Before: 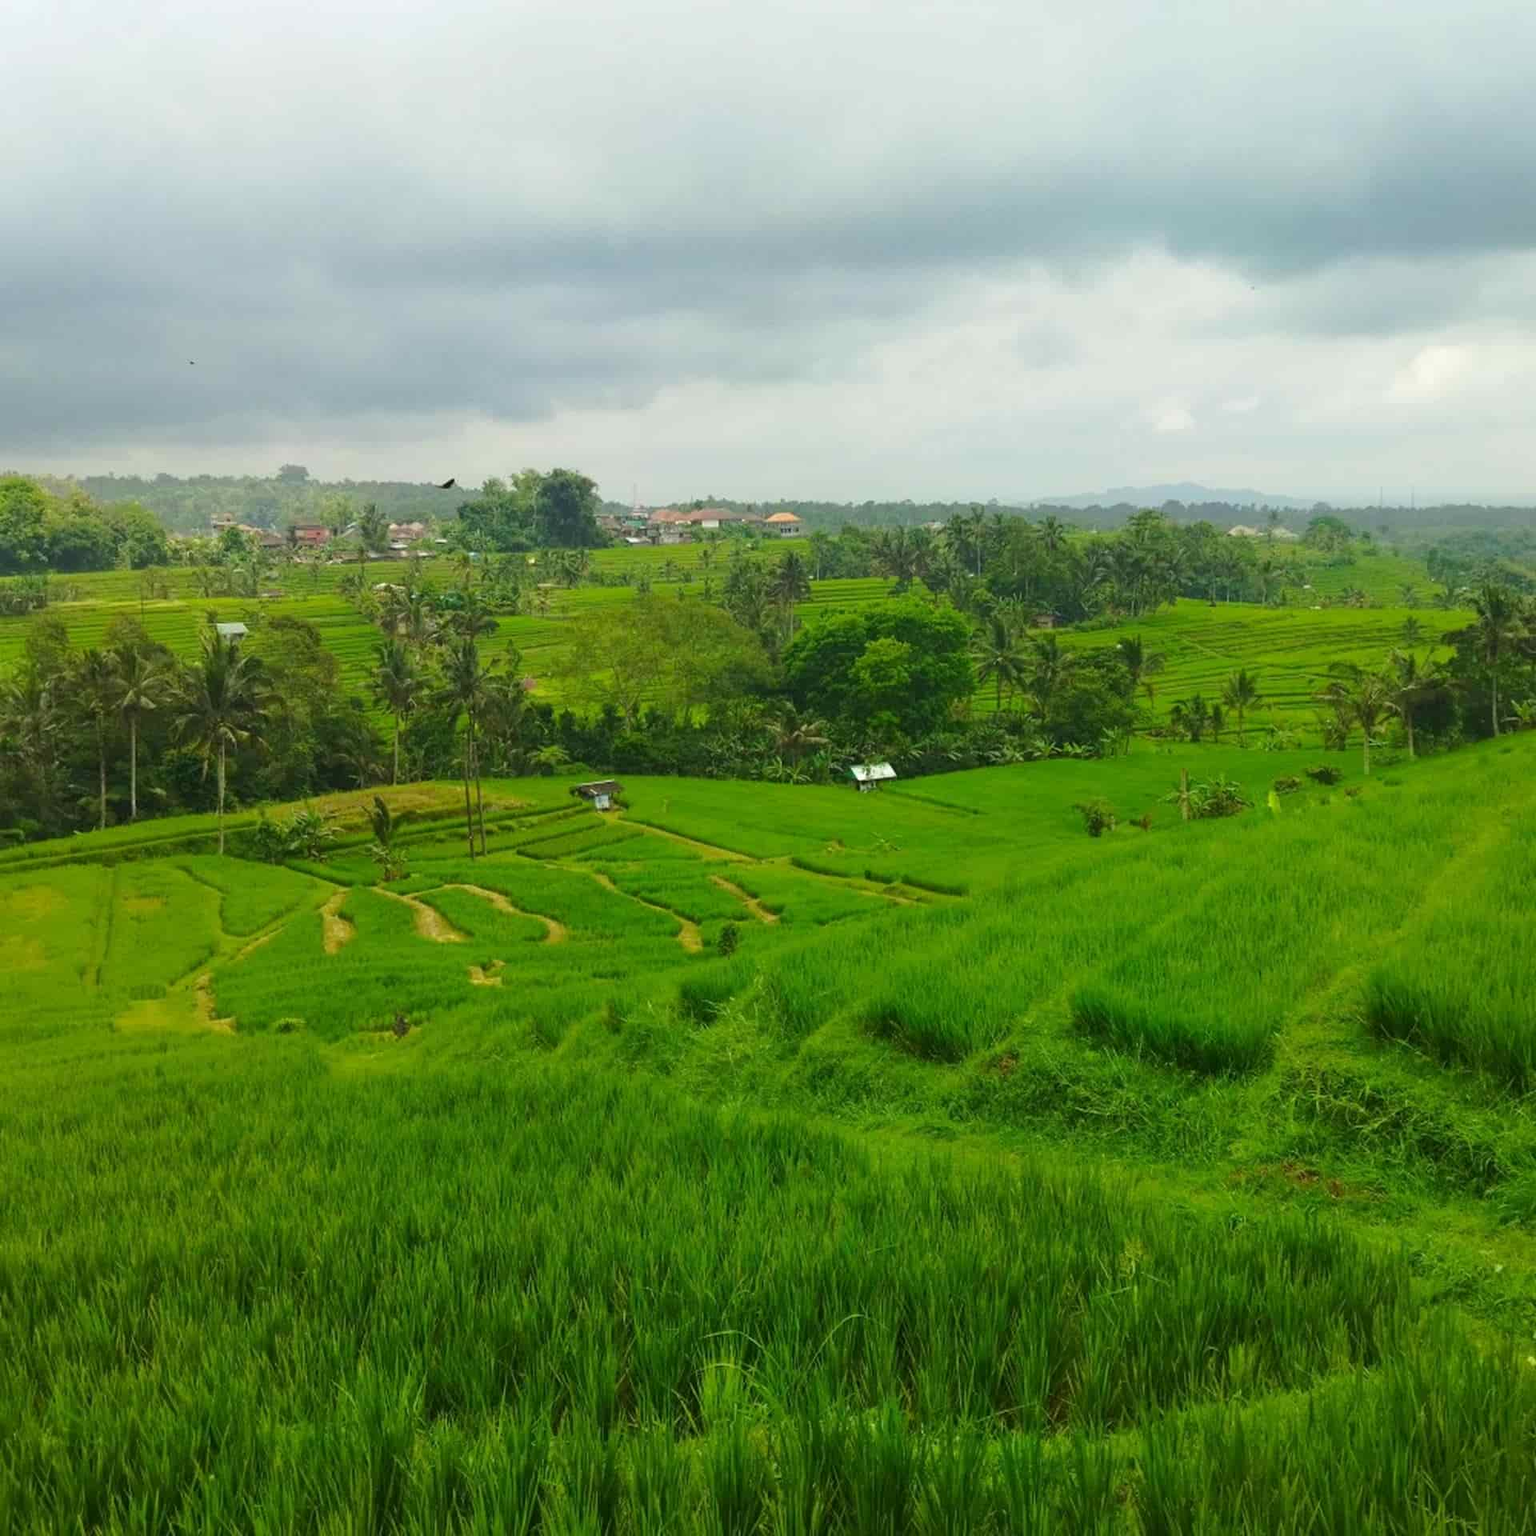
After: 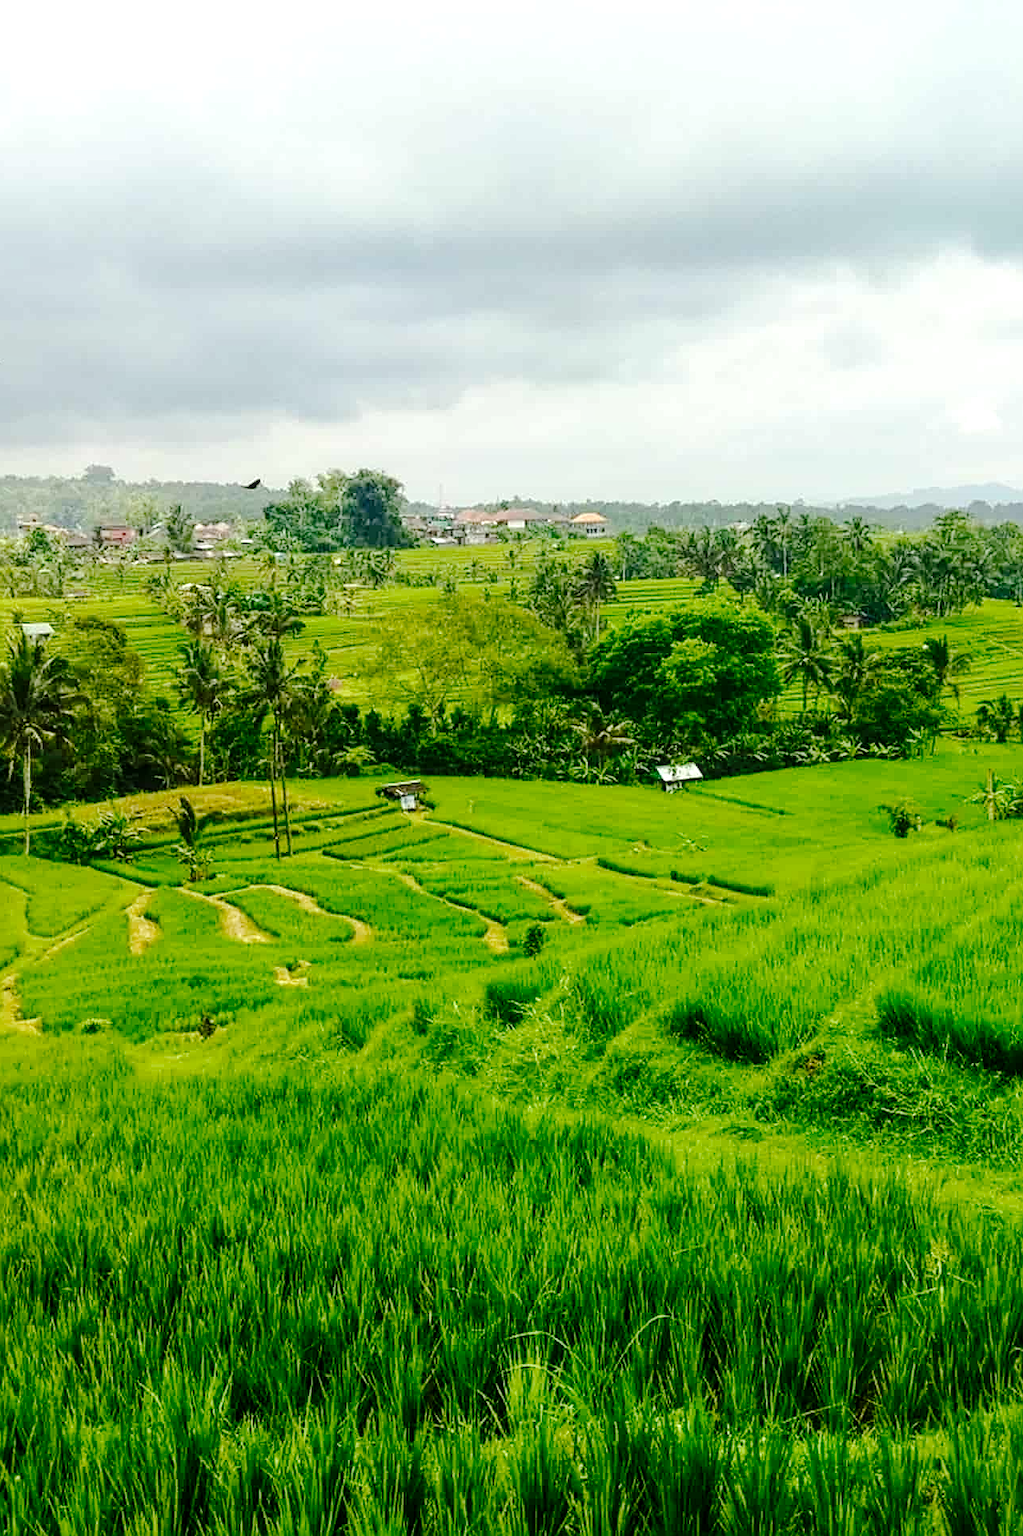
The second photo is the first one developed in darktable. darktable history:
crop and rotate: left 12.673%, right 20.66%
local contrast: on, module defaults
tone curve: curves: ch0 [(0, 0) (0.003, 0.013) (0.011, 0.012) (0.025, 0.011) (0.044, 0.016) (0.069, 0.029) (0.1, 0.045) (0.136, 0.074) (0.177, 0.123) (0.224, 0.207) (0.277, 0.313) (0.335, 0.414) (0.399, 0.509) (0.468, 0.599) (0.543, 0.663) (0.623, 0.728) (0.709, 0.79) (0.801, 0.854) (0.898, 0.925) (1, 1)], preserve colors none
sharpen: on, module defaults
tone equalizer: -8 EV -0.417 EV, -7 EV -0.389 EV, -6 EV -0.333 EV, -5 EV -0.222 EV, -3 EV 0.222 EV, -2 EV 0.333 EV, -1 EV 0.389 EV, +0 EV 0.417 EV, edges refinement/feathering 500, mask exposure compensation -1.57 EV, preserve details no
